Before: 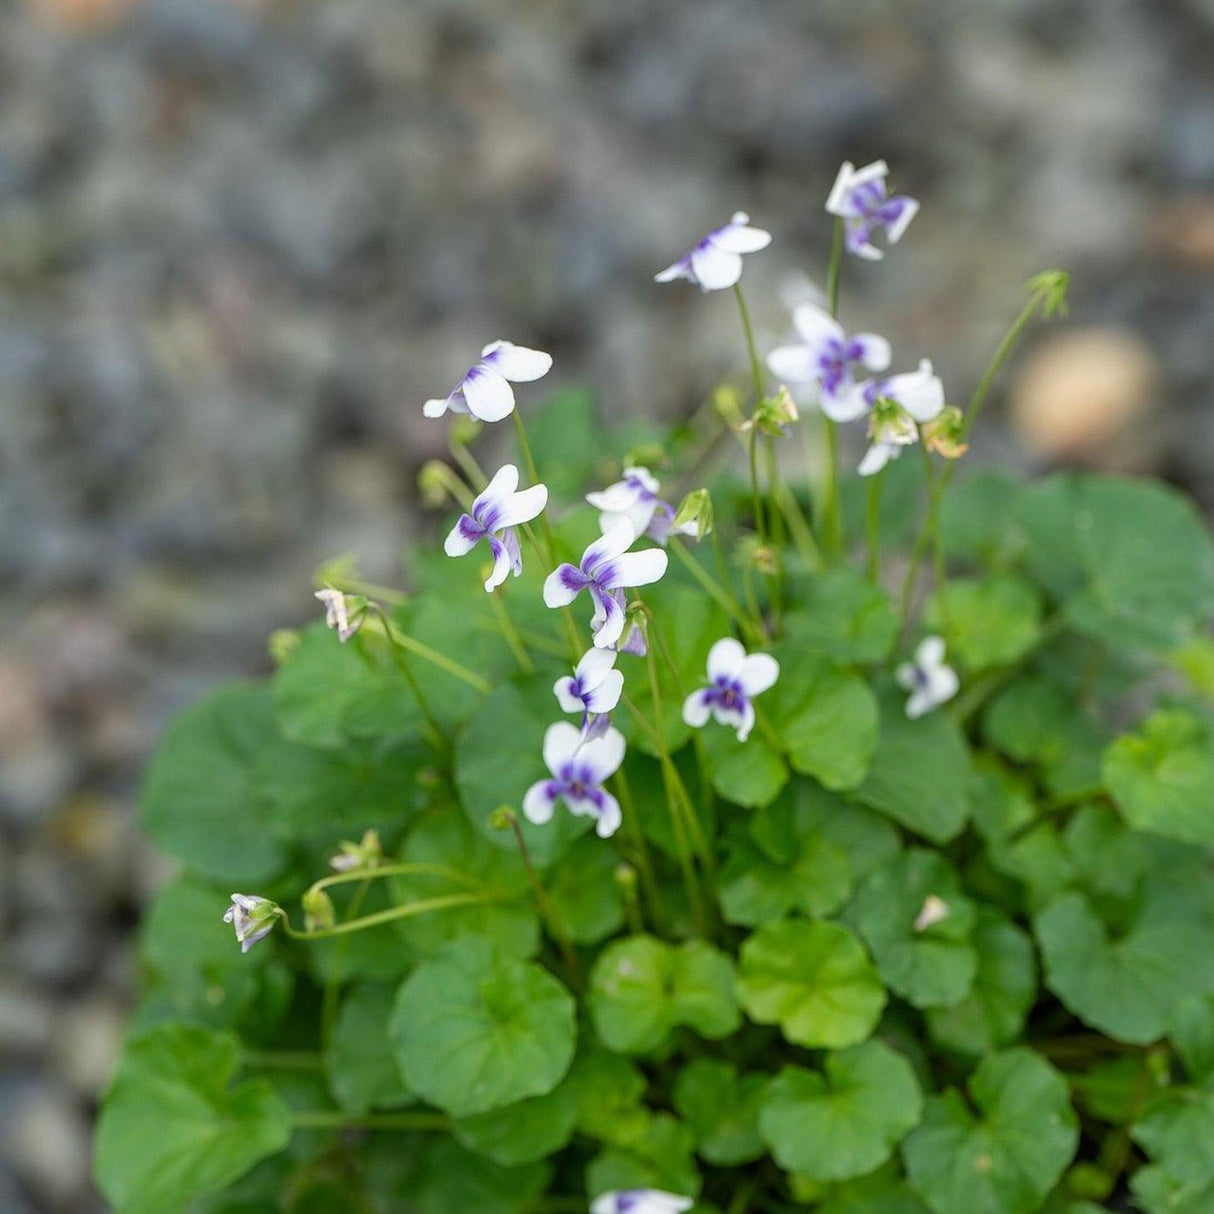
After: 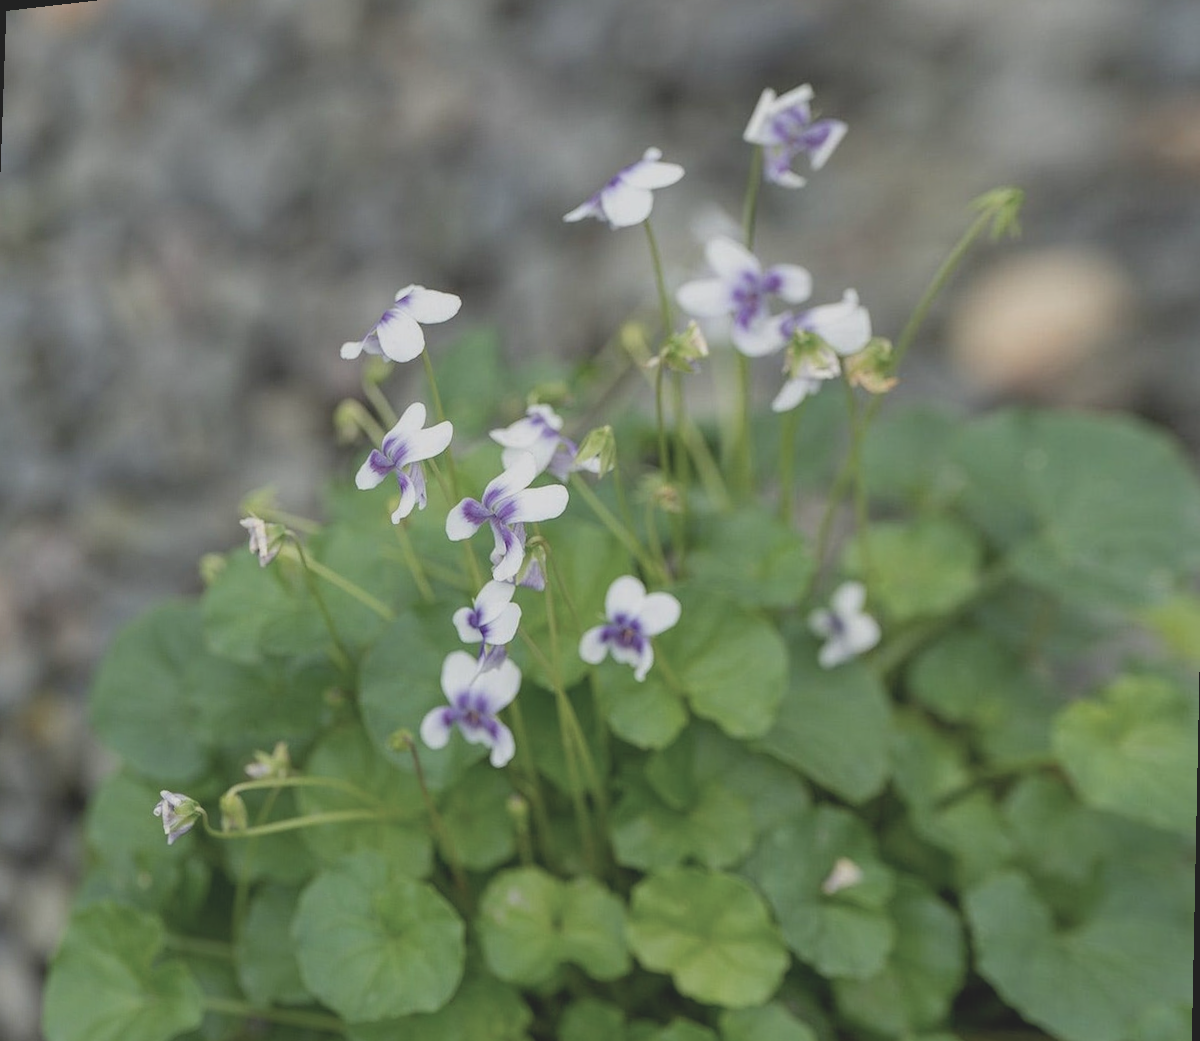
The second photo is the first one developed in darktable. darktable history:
contrast brightness saturation: contrast -0.26, saturation -0.43
rotate and perspective: rotation 1.69°, lens shift (vertical) -0.023, lens shift (horizontal) -0.291, crop left 0.025, crop right 0.988, crop top 0.092, crop bottom 0.842
